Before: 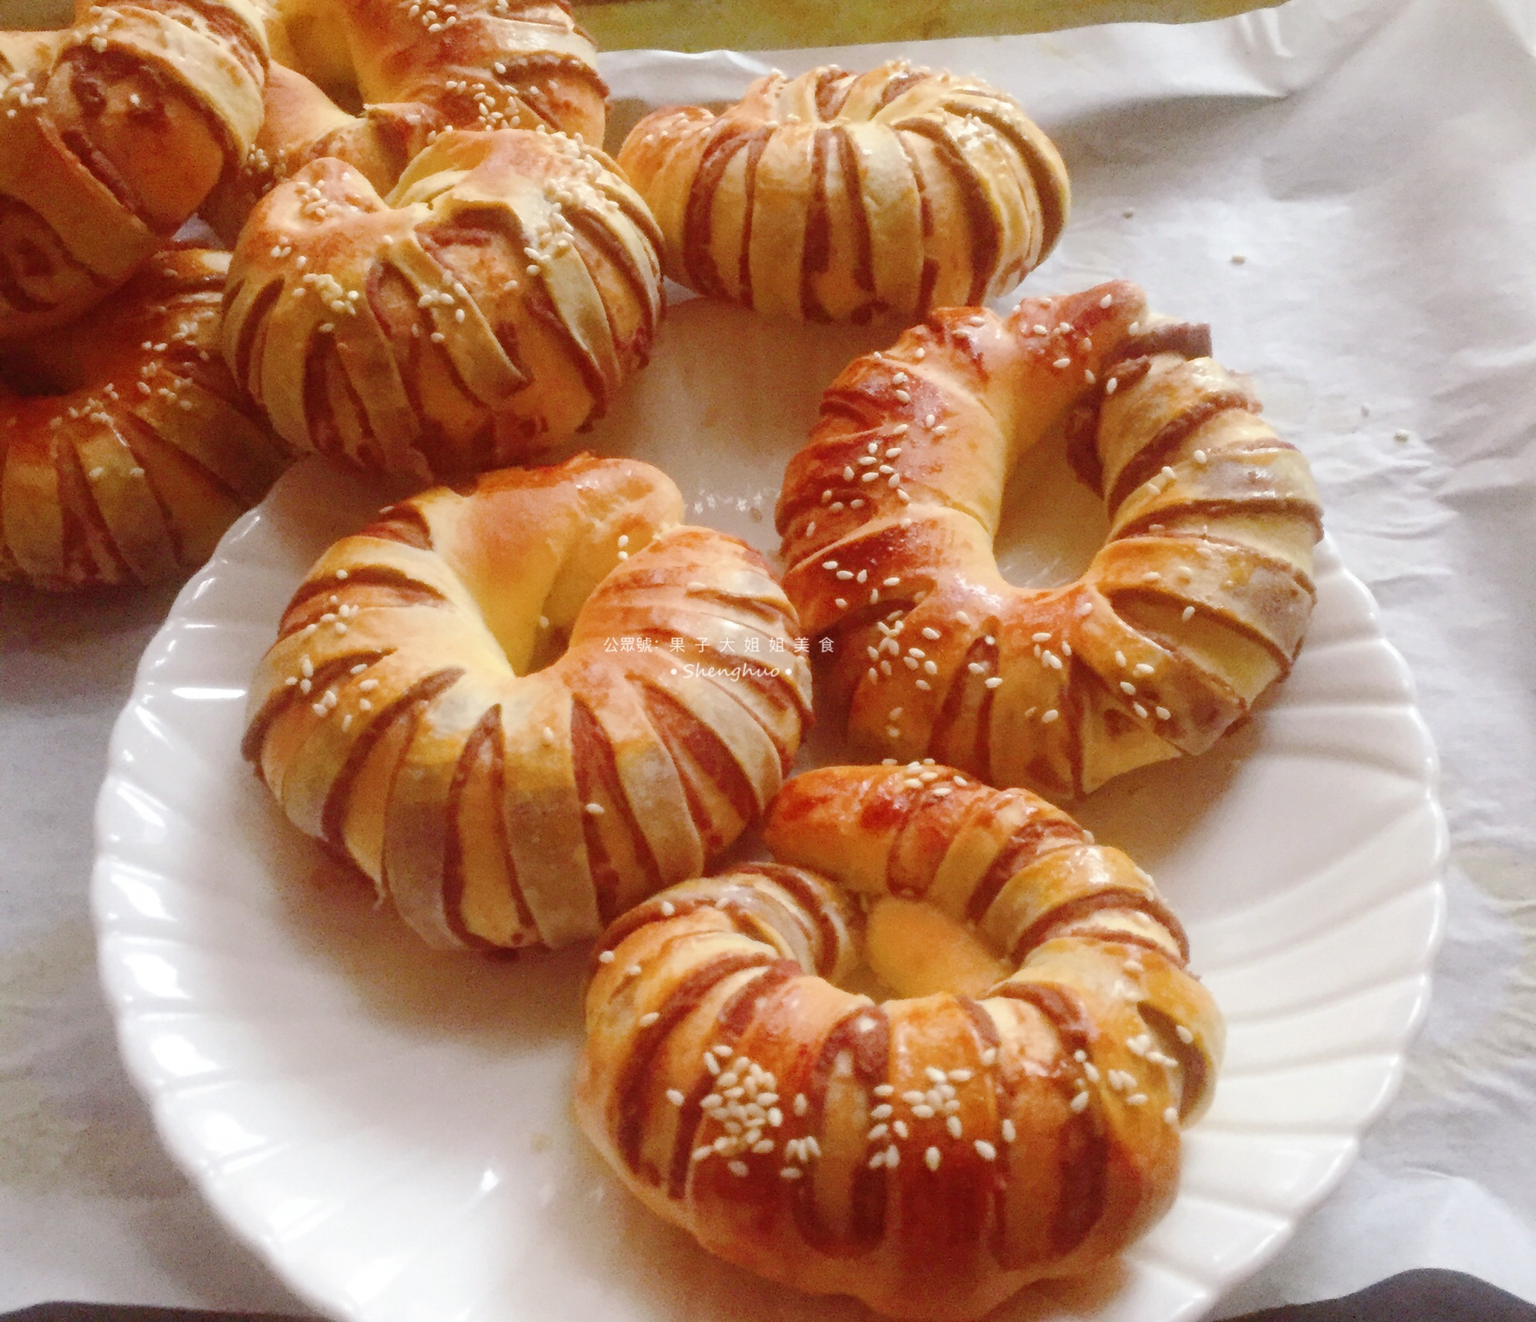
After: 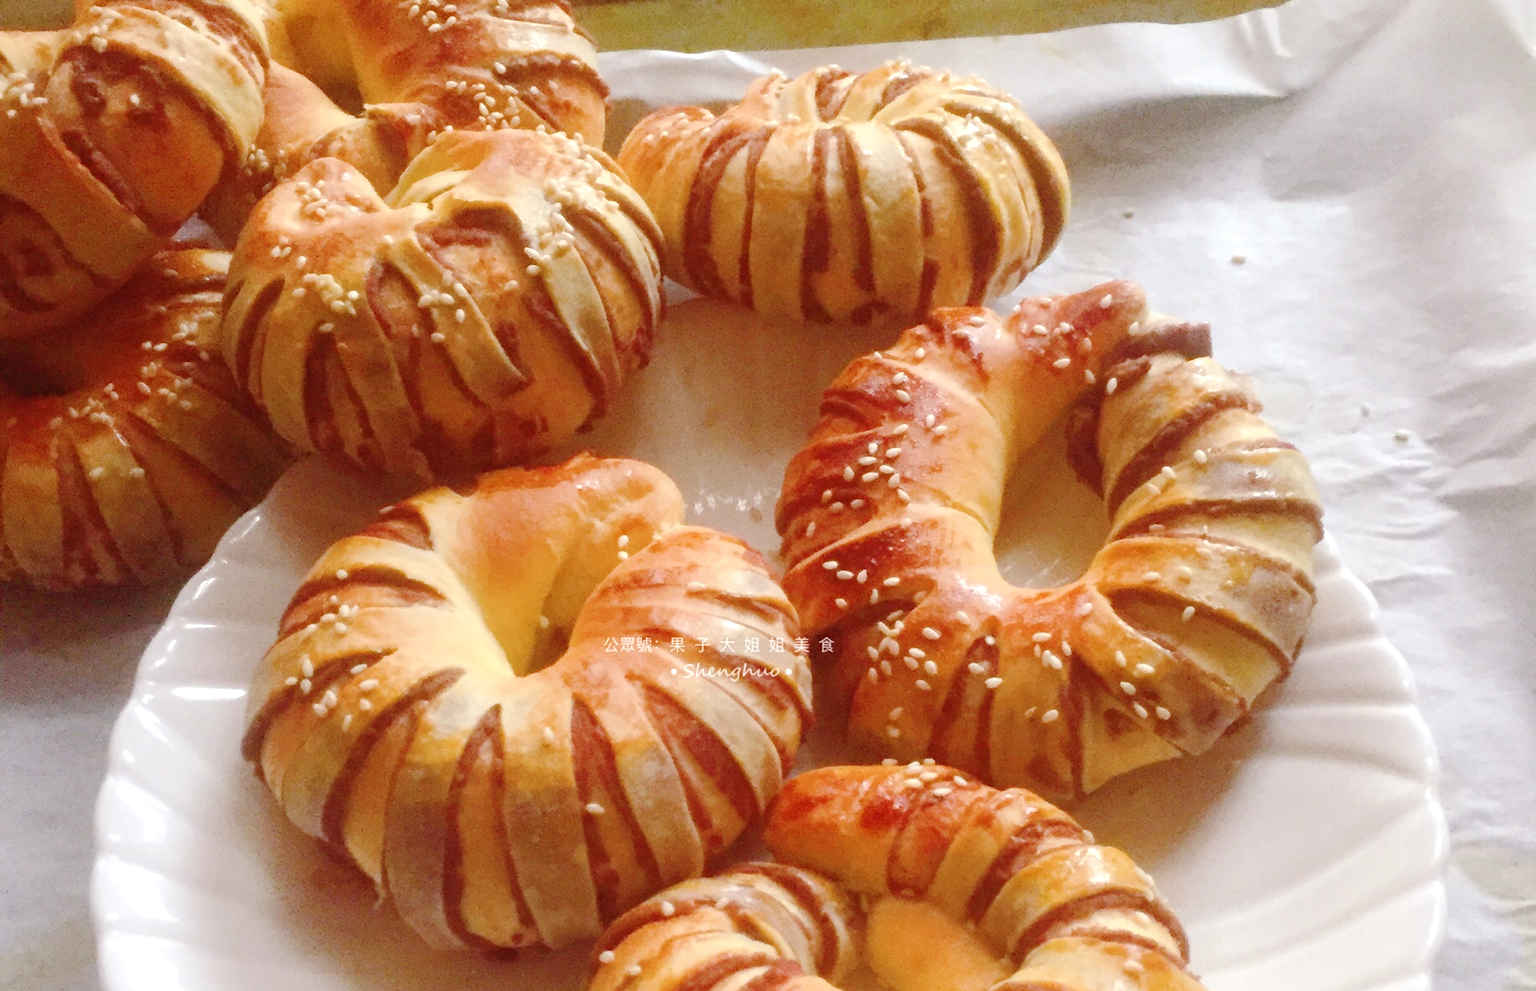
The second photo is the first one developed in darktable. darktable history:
exposure: exposure 0.2 EV, compensate highlight preservation false
crop: bottom 24.967%
white balance: emerald 1
